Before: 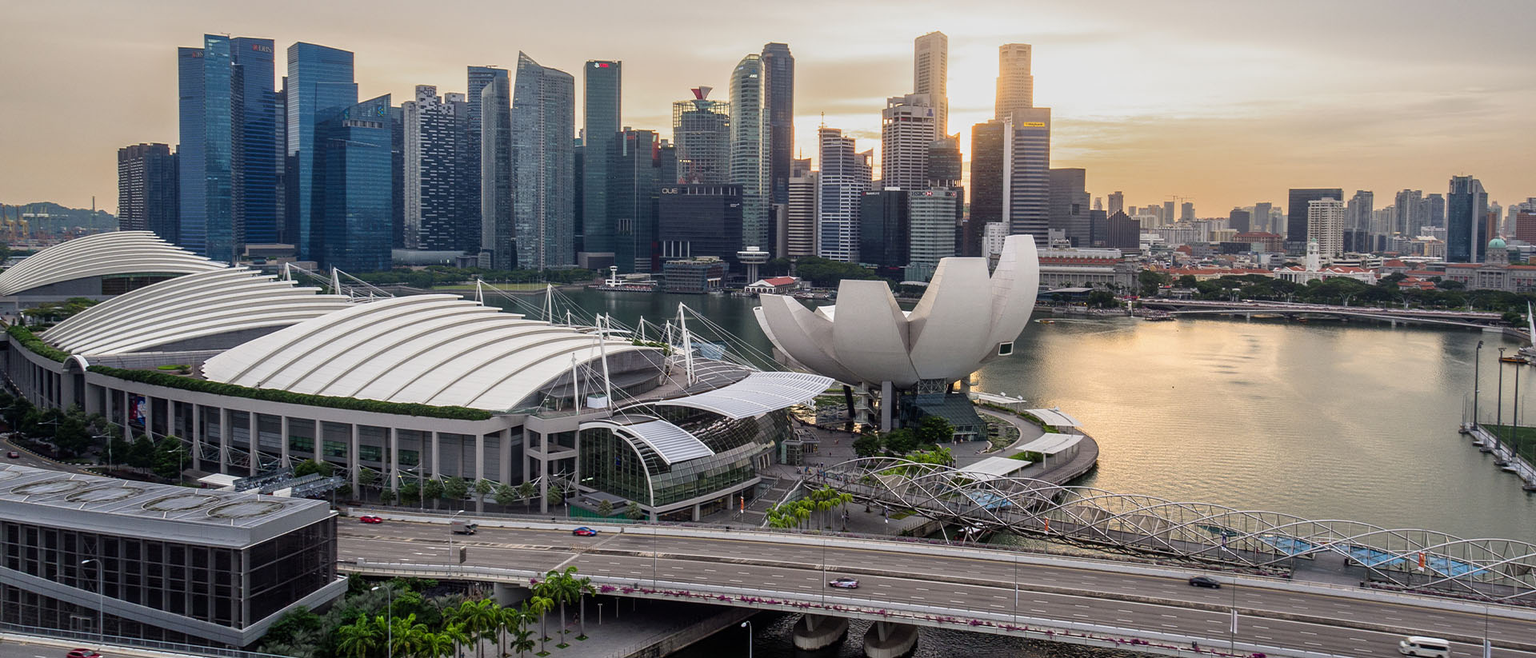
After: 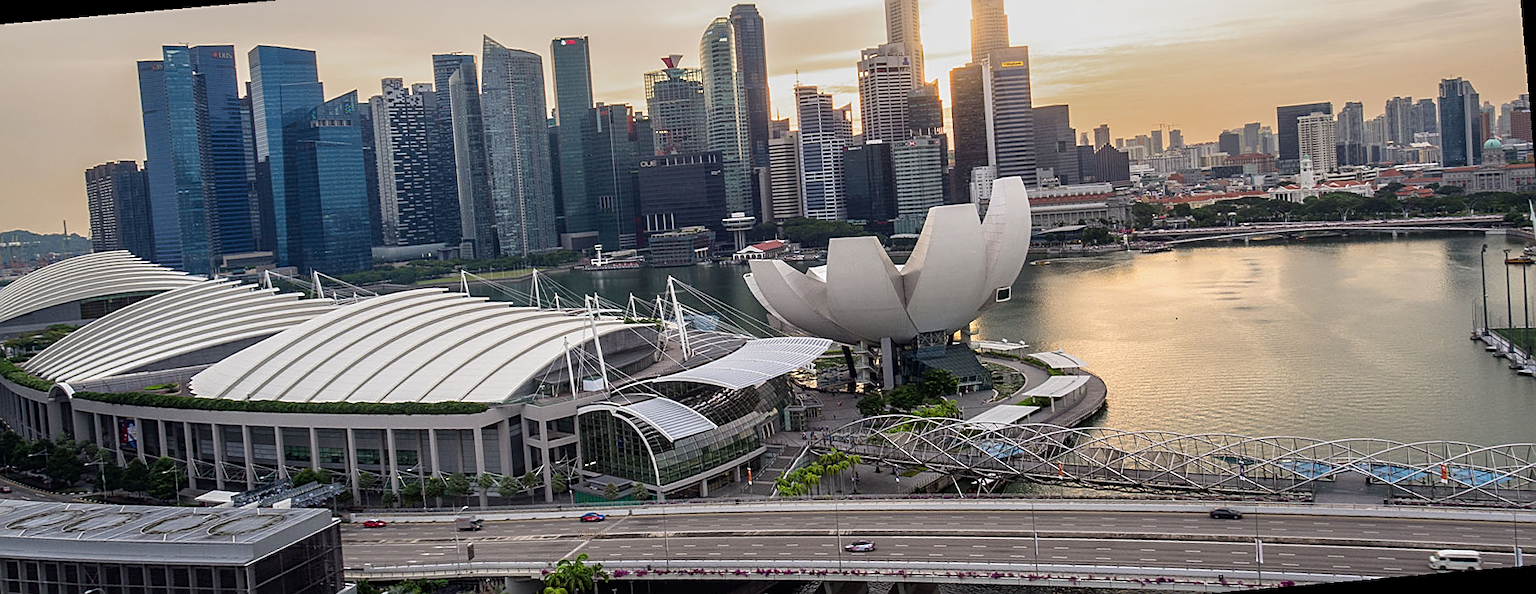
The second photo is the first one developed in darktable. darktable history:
sharpen: on, module defaults
crop and rotate: left 2.991%, top 13.302%, right 1.981%, bottom 12.636%
rotate and perspective: rotation -4.98°, automatic cropping off
